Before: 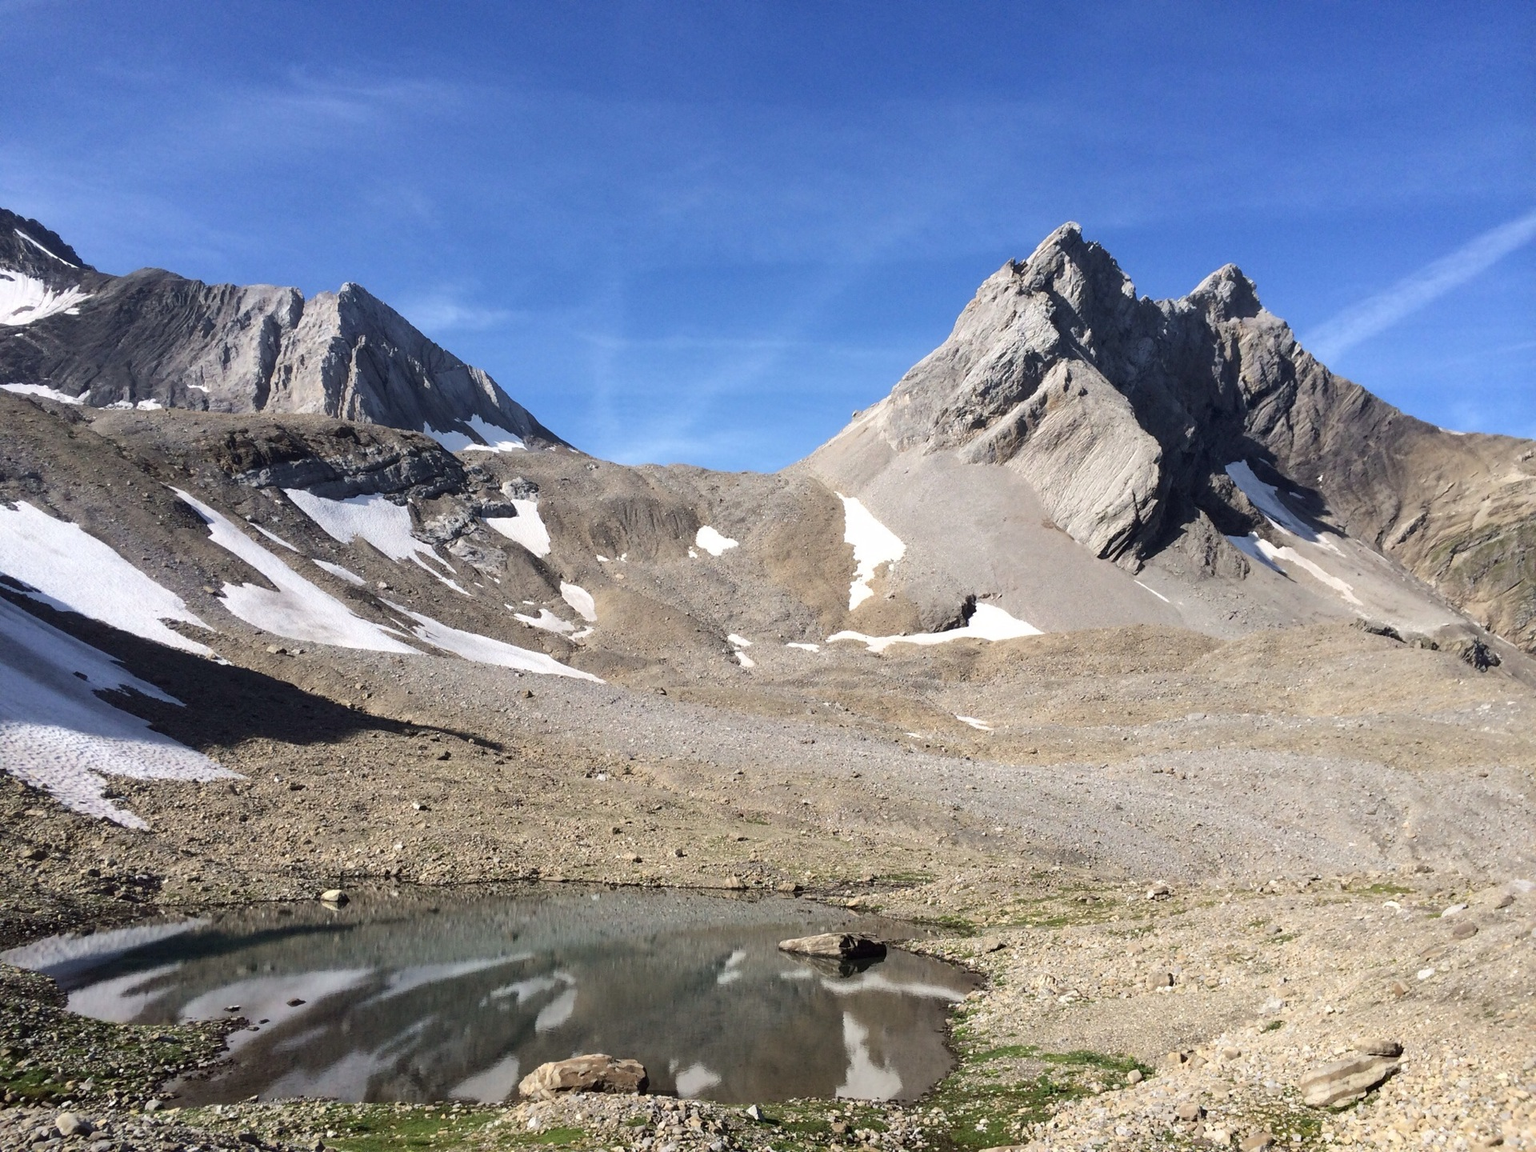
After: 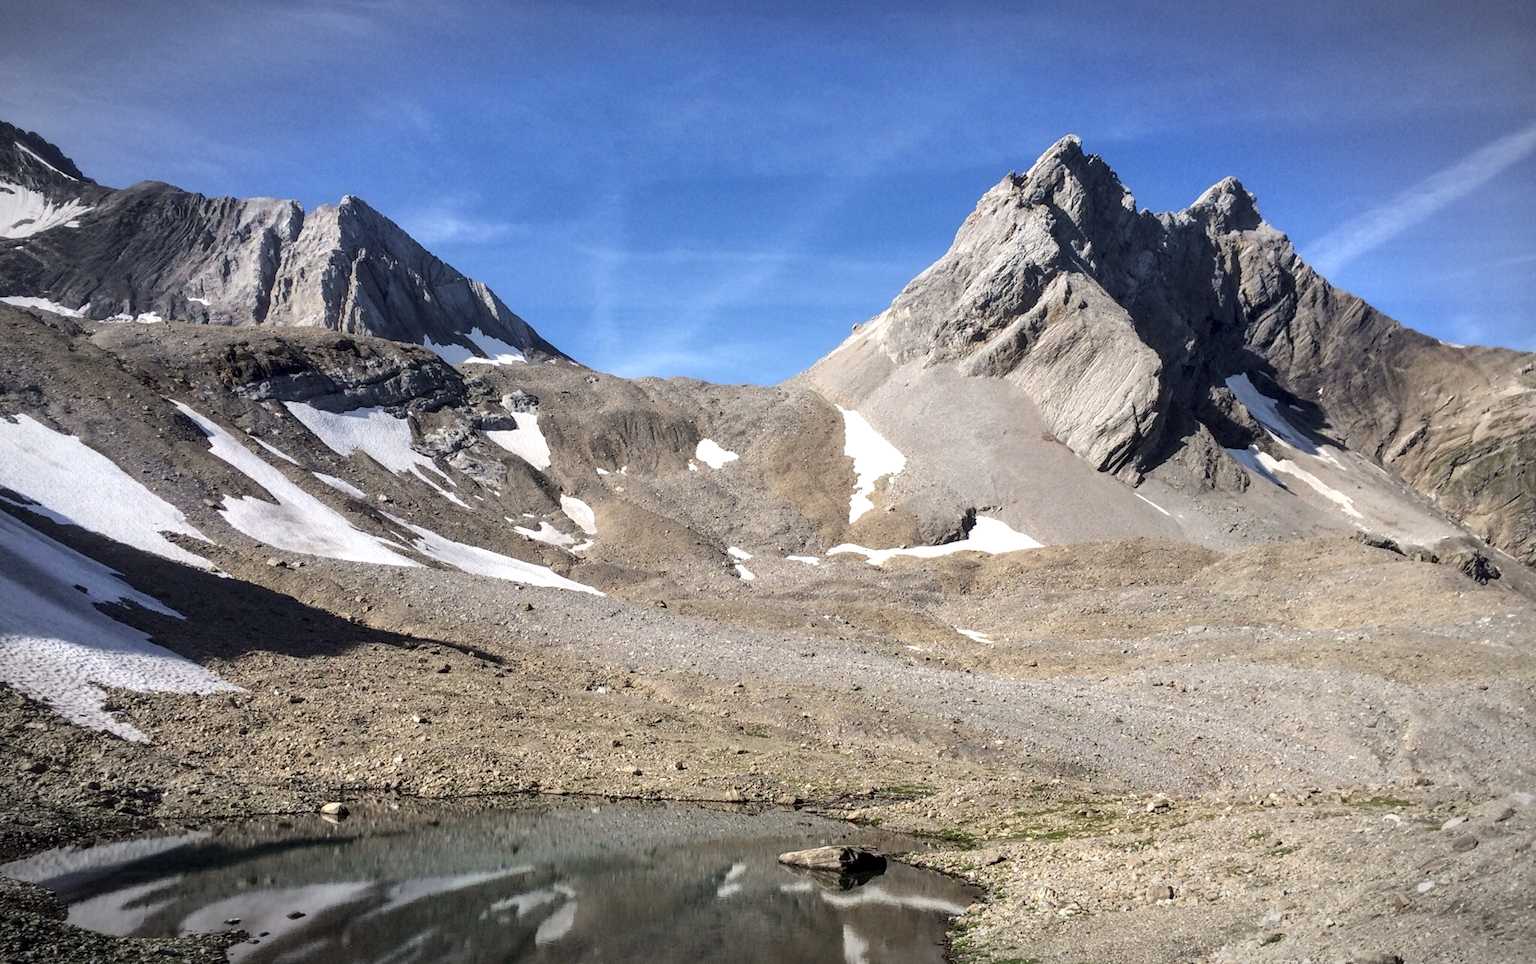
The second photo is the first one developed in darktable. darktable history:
crop: top 7.625%, bottom 8.027%
vignetting: fall-off start 87%, automatic ratio true
base curve: curves: ch0 [(0, 0) (0.472, 0.455) (1, 1)], preserve colors none
local contrast: detail 130%
